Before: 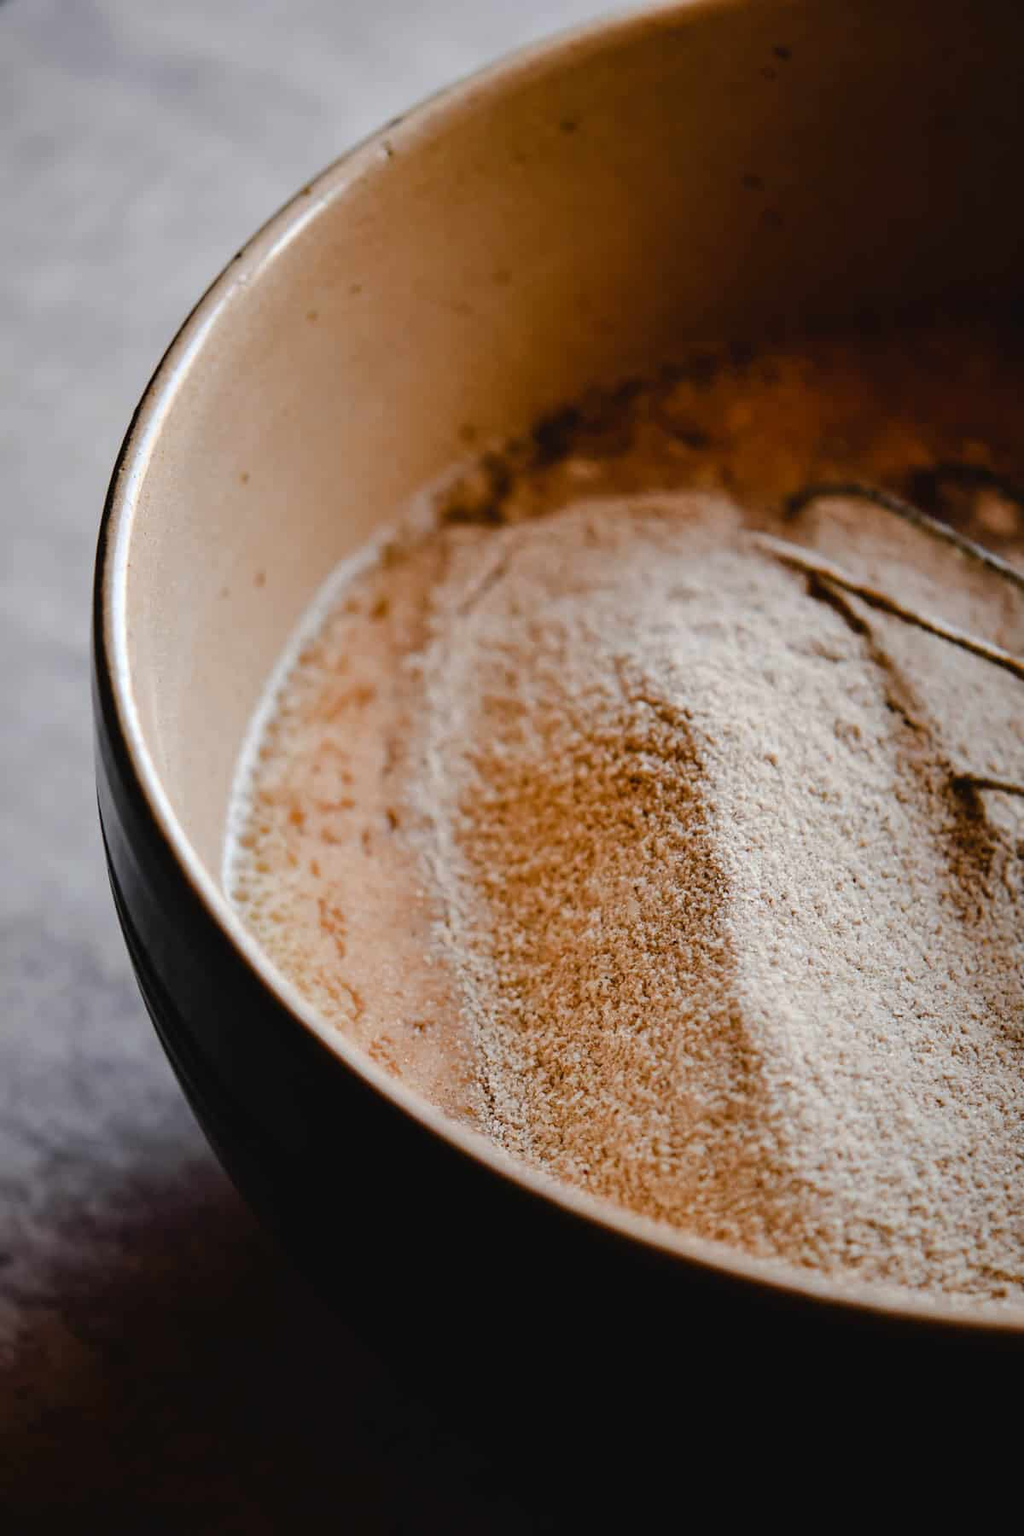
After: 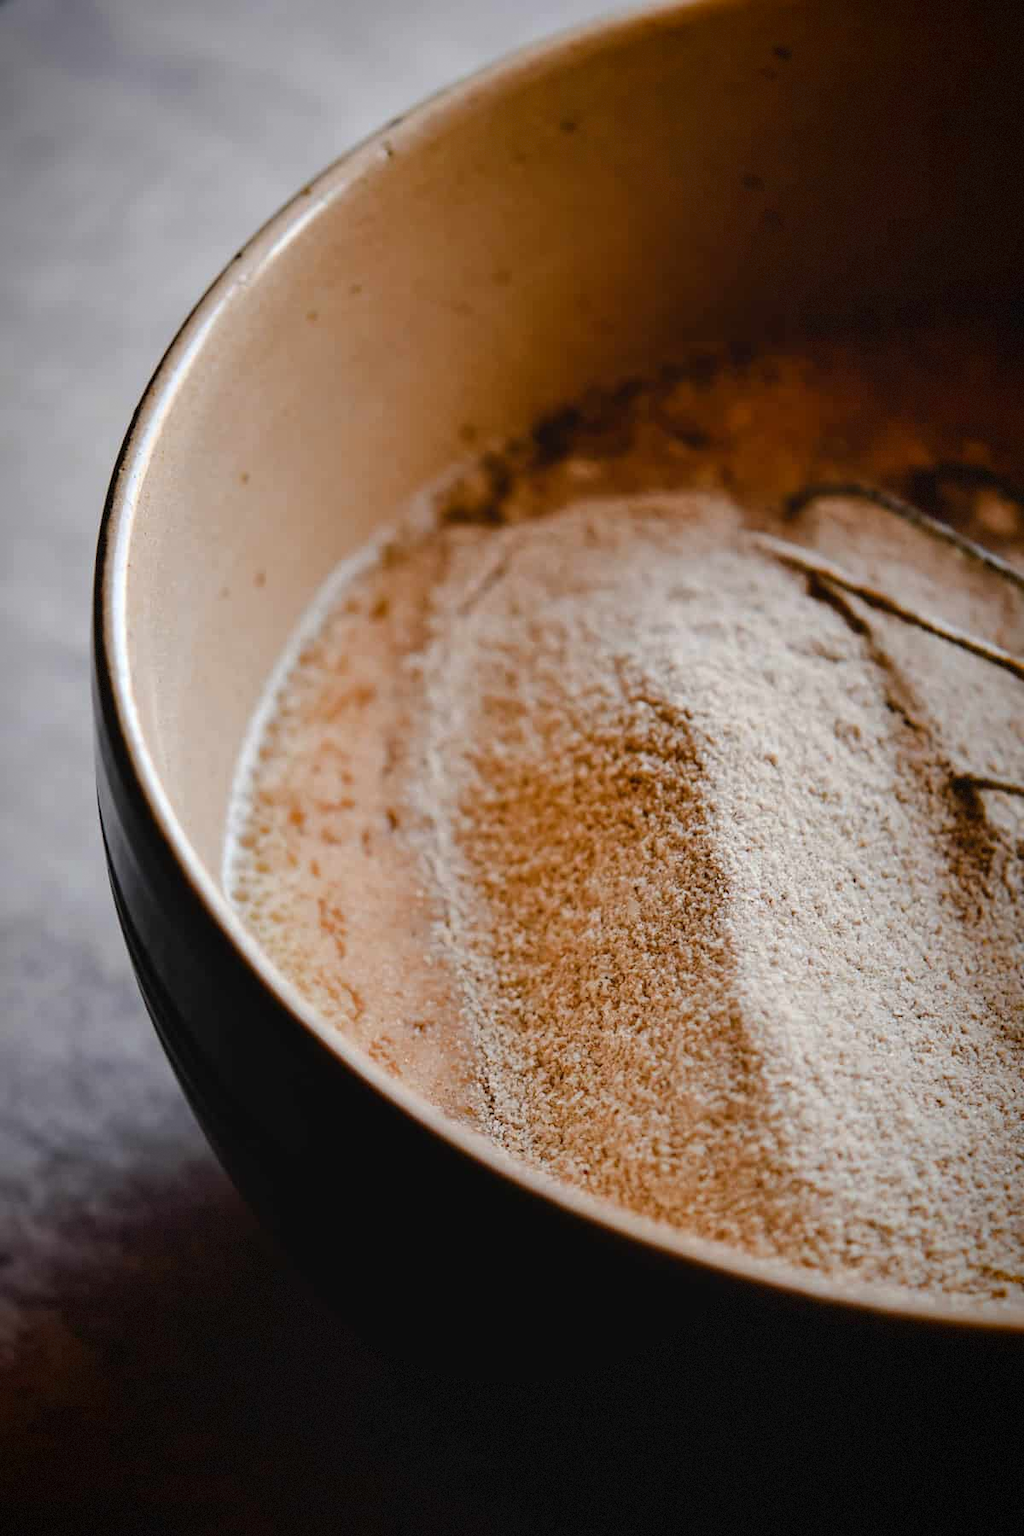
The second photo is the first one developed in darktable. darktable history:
vignetting: fall-off radius 69.38%, saturation 0.382, automatic ratio true, dithering 8-bit output
